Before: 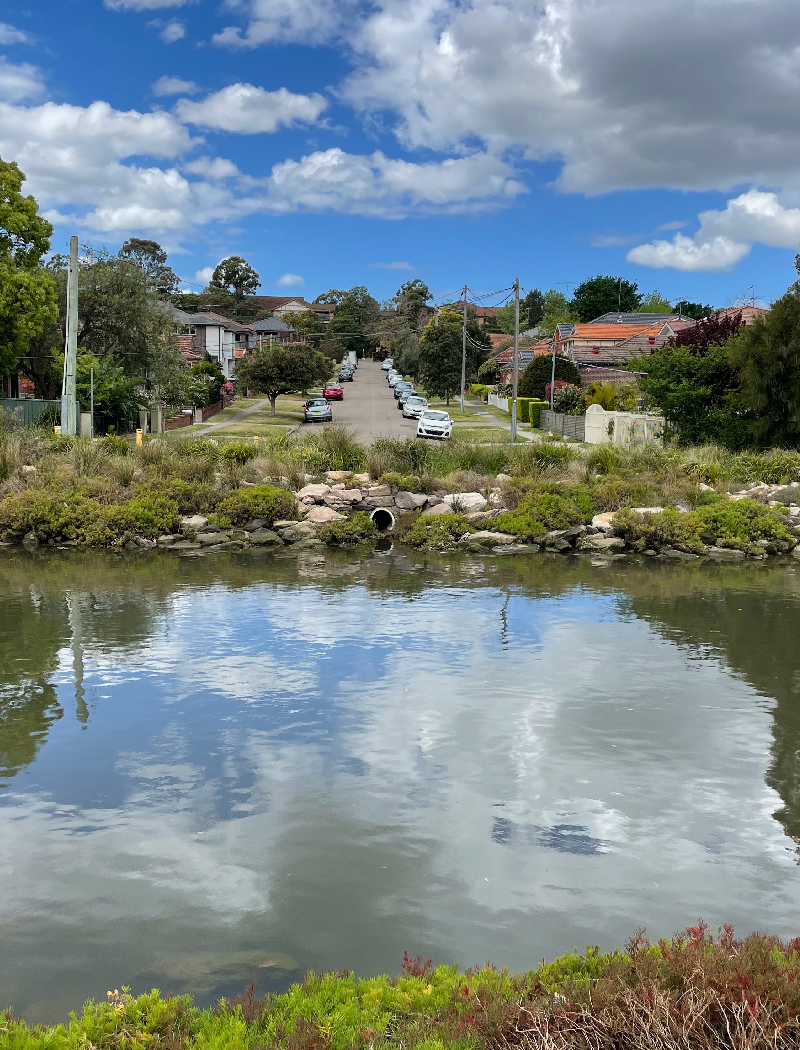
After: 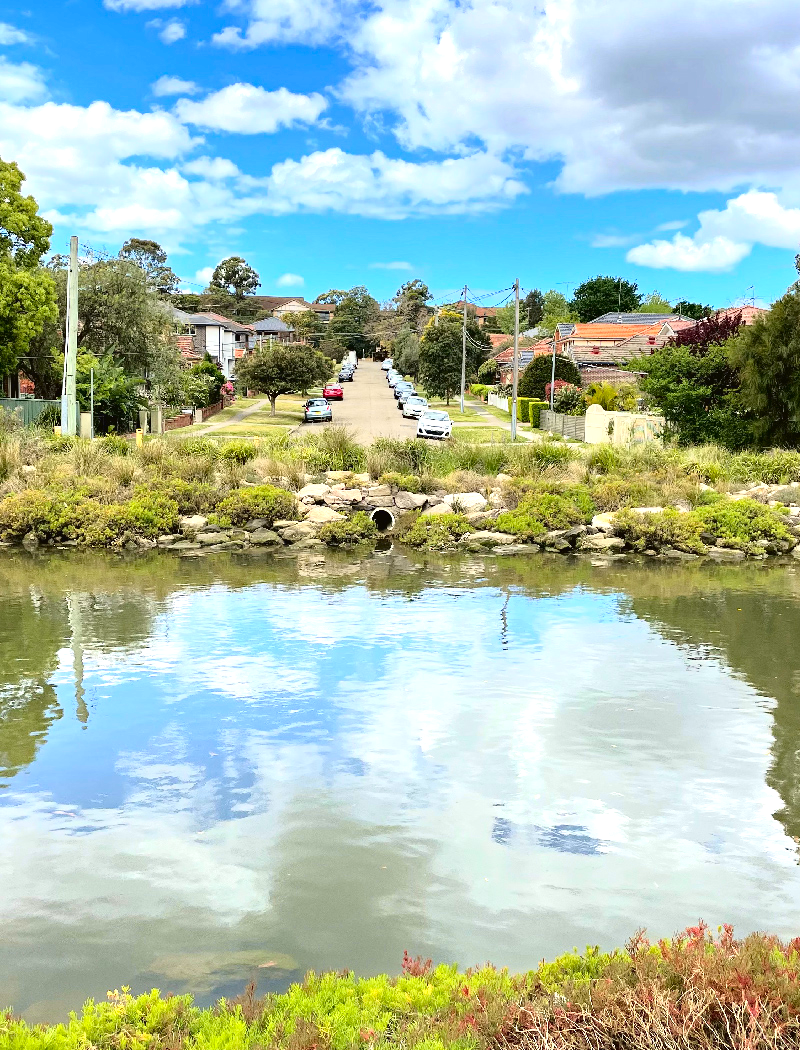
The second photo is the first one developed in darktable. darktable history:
haze removal: compatibility mode true, adaptive false
tone curve: curves: ch0 [(0, 0.021) (0.049, 0.044) (0.152, 0.14) (0.328, 0.377) (0.473, 0.543) (0.641, 0.705) (0.85, 0.894) (1, 0.969)]; ch1 [(0, 0) (0.302, 0.331) (0.433, 0.432) (0.472, 0.47) (0.502, 0.503) (0.527, 0.521) (0.564, 0.58) (0.614, 0.626) (0.677, 0.701) (0.859, 0.885) (1, 1)]; ch2 [(0, 0) (0.33, 0.301) (0.447, 0.44) (0.487, 0.496) (0.502, 0.516) (0.535, 0.563) (0.565, 0.593) (0.608, 0.638) (1, 1)], color space Lab, independent channels, preserve colors none
exposure: black level correction 0, exposure 1.1 EV, compensate exposure bias true, compensate highlight preservation false
